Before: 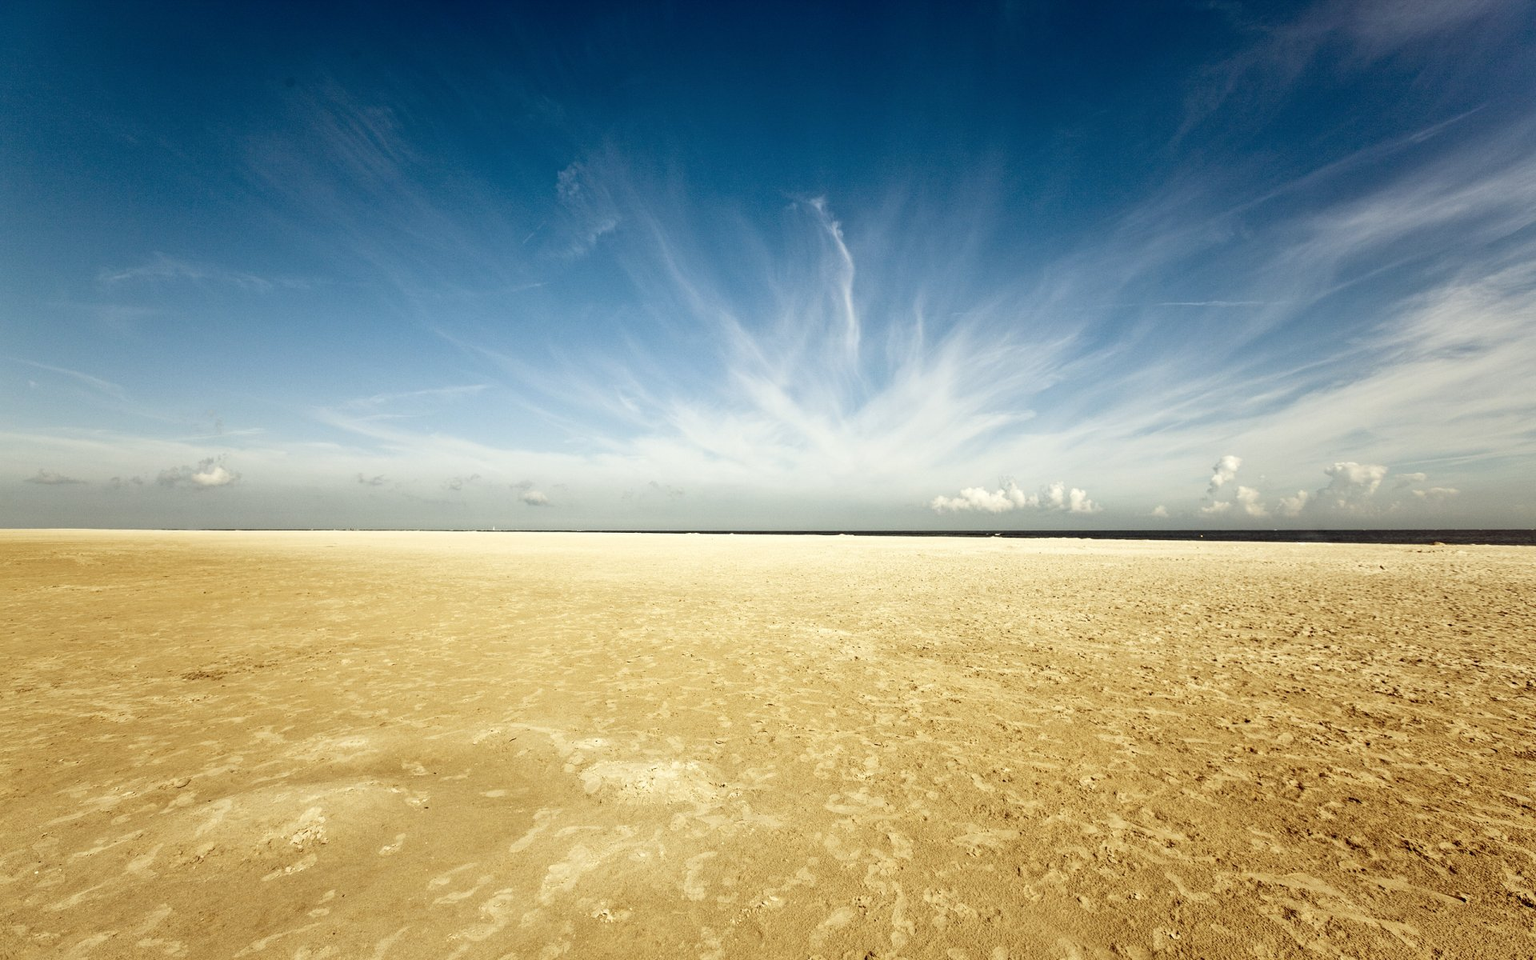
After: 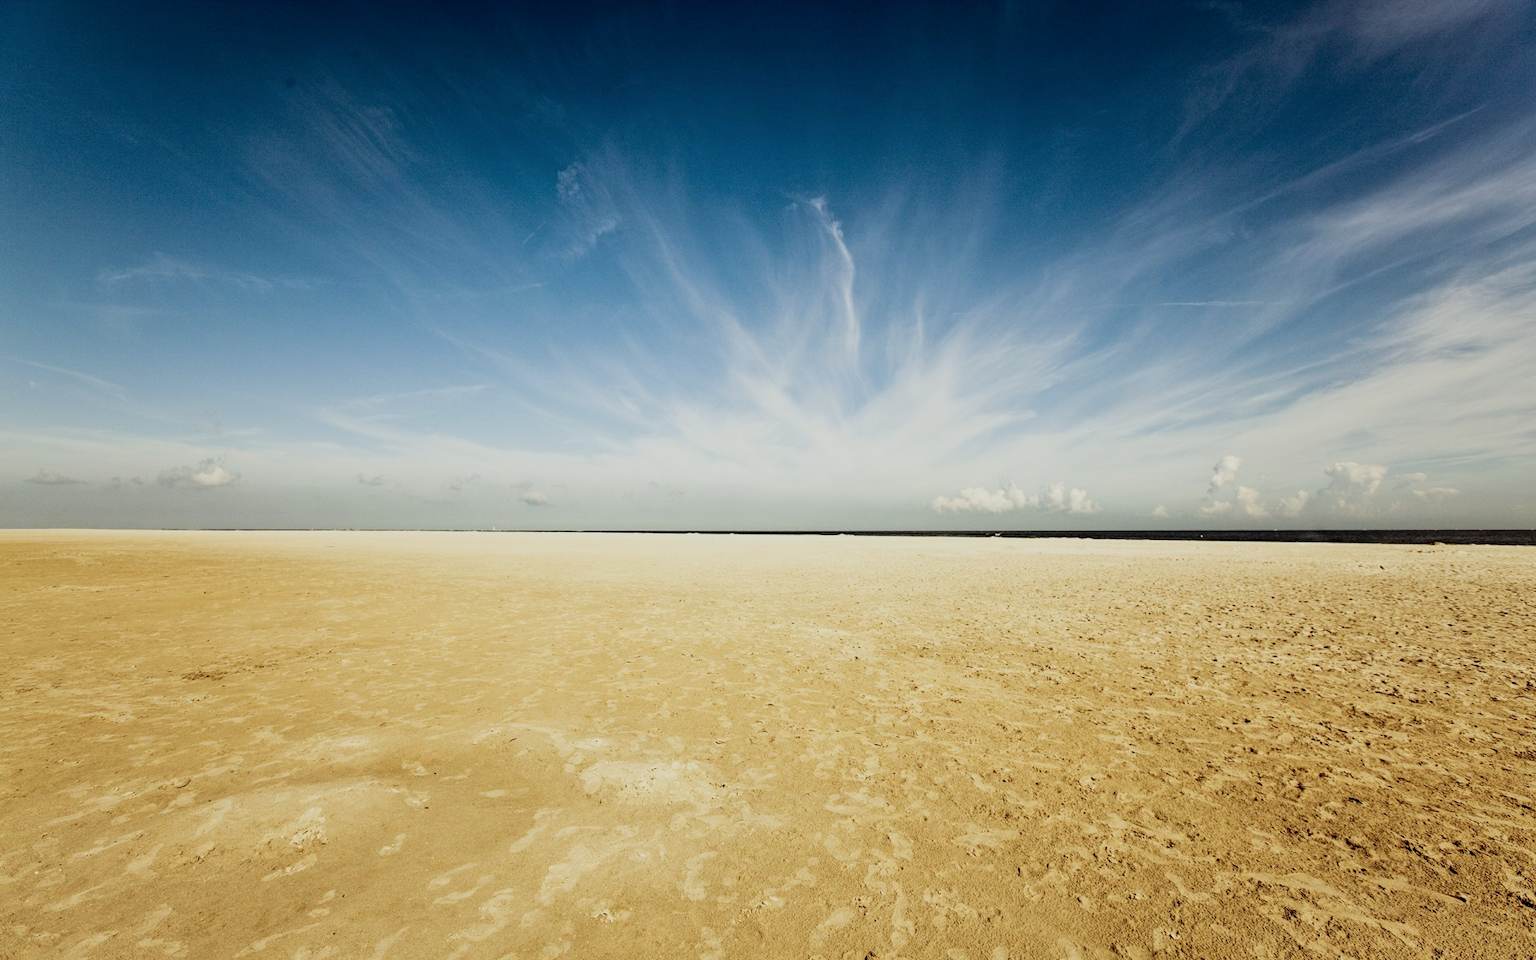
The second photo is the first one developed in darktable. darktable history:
filmic rgb: middle gray luminance 29.1%, black relative exposure -10.31 EV, white relative exposure 5.48 EV, target black luminance 0%, hardness 3.96, latitude 1.89%, contrast 1.13, highlights saturation mix 4%, shadows ↔ highlights balance 15.52%
